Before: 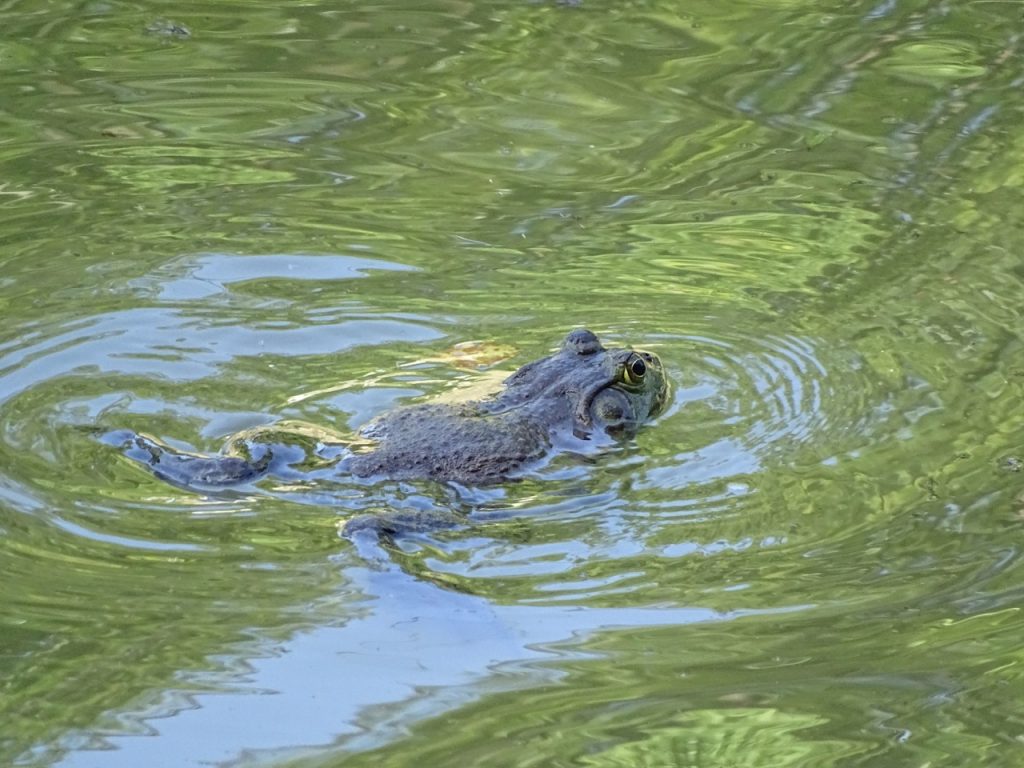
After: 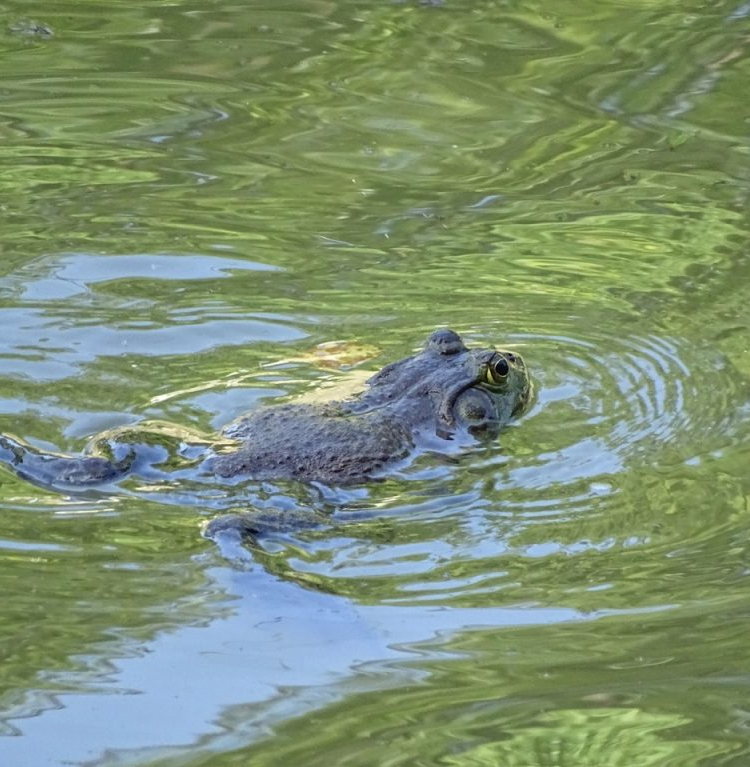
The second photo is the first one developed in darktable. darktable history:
shadows and highlights: soften with gaussian
crop: left 13.443%, right 13.31%
